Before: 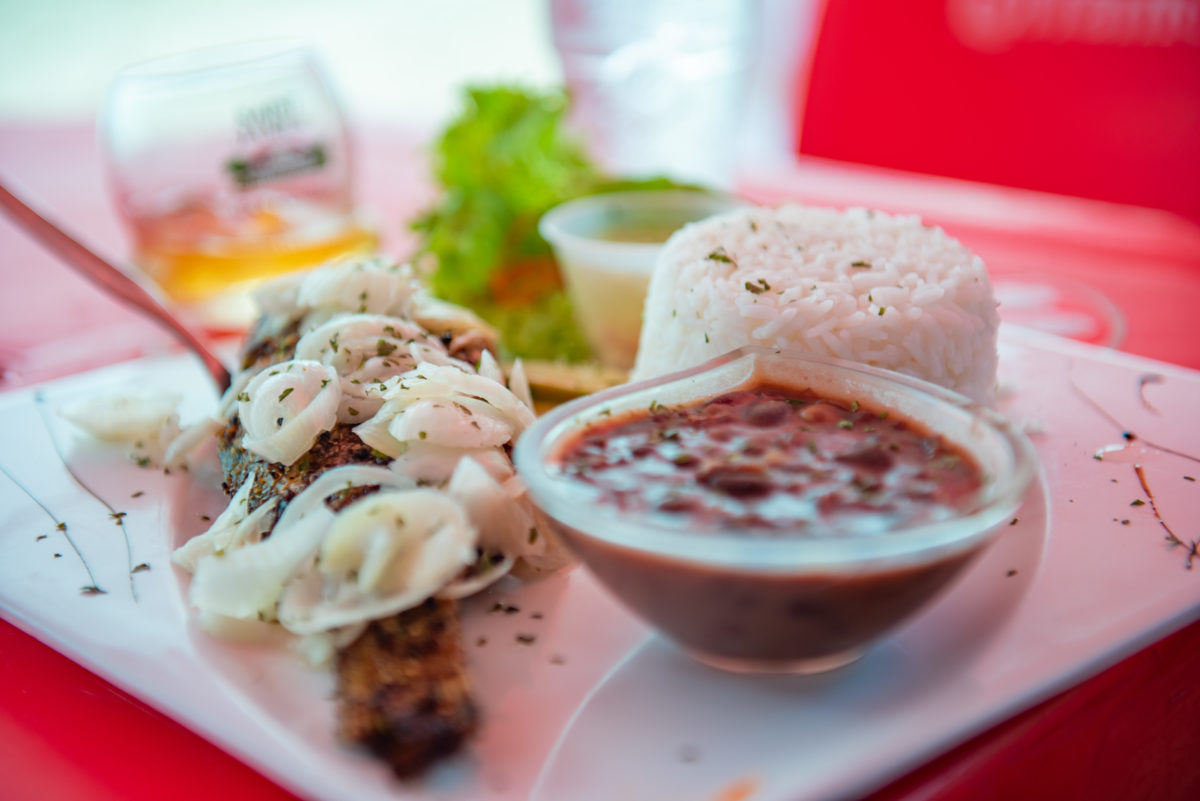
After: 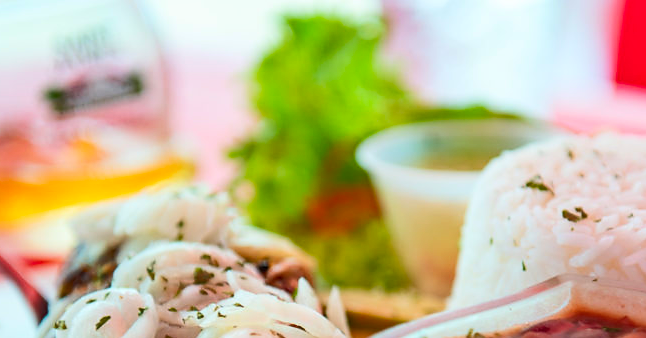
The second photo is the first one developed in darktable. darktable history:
shadows and highlights: shadows 49, highlights -41, soften with gaussian
sharpen: radius 1, threshold 1
crop: left 15.306%, top 9.065%, right 30.789%, bottom 48.638%
contrast brightness saturation: contrast 0.2, brightness 0.16, saturation 0.22
